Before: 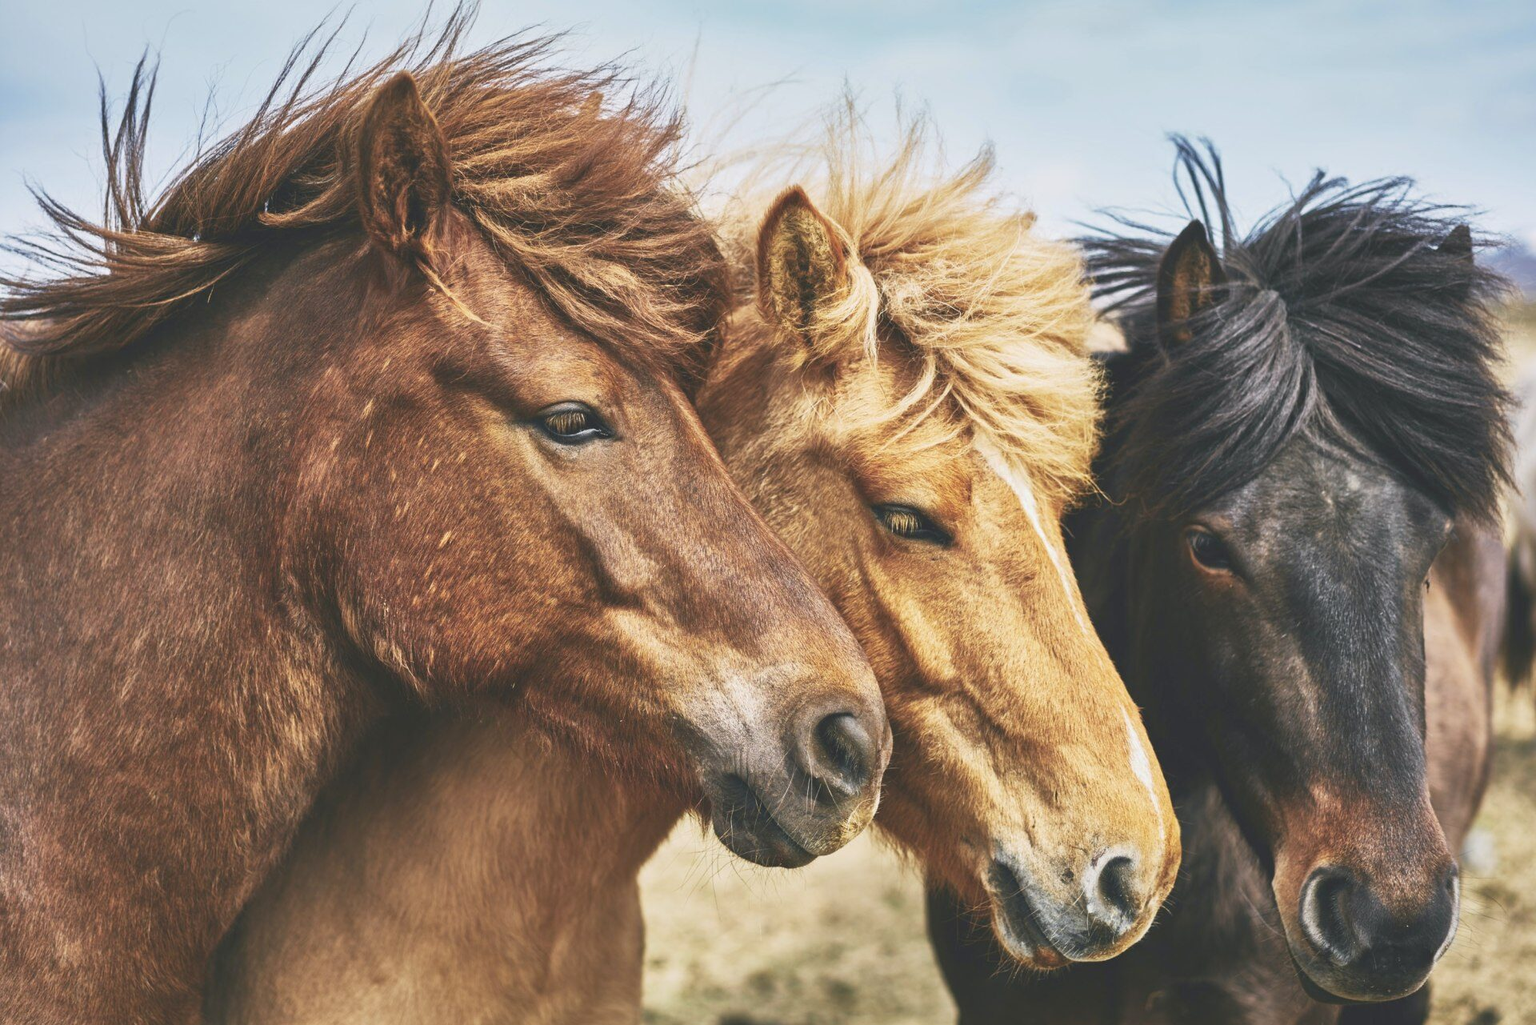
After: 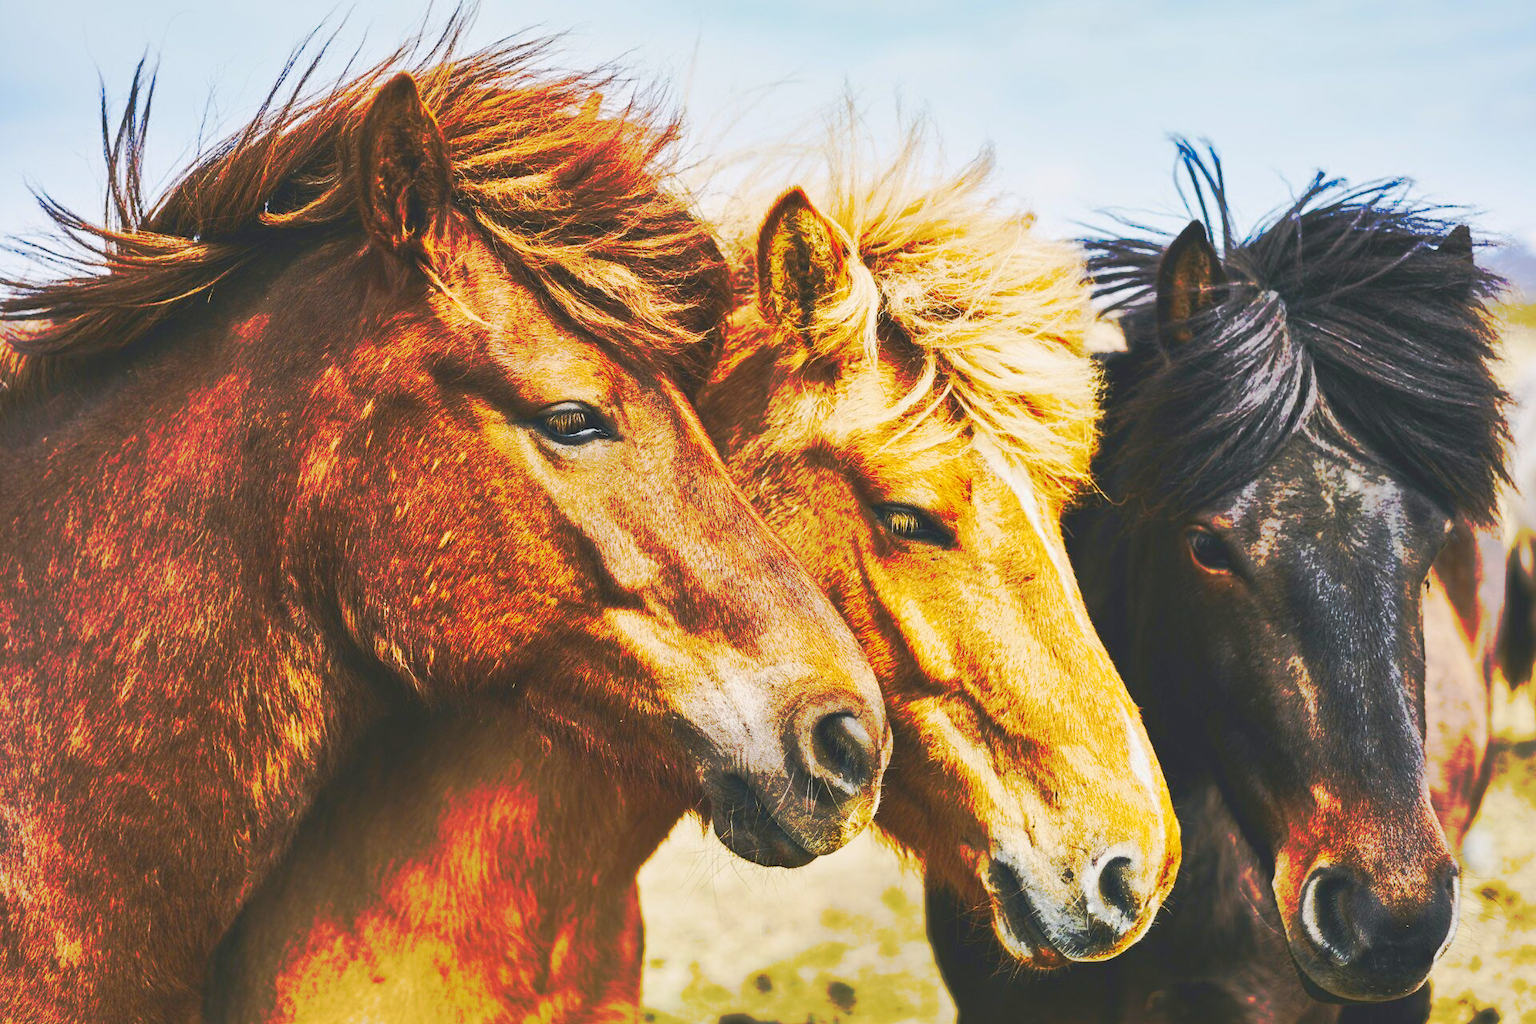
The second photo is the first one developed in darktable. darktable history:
color balance rgb: linear chroma grading › global chroma 9.31%, global vibrance 41.49%
tone curve: curves: ch0 [(0, 0) (0.003, 0.003) (0.011, 0.01) (0.025, 0.023) (0.044, 0.042) (0.069, 0.065) (0.1, 0.094) (0.136, 0.128) (0.177, 0.167) (0.224, 0.211) (0.277, 0.261) (0.335, 0.316) (0.399, 0.376) (0.468, 0.441) (0.543, 0.685) (0.623, 0.741) (0.709, 0.8) (0.801, 0.863) (0.898, 0.929) (1, 1)], preserve colors none
